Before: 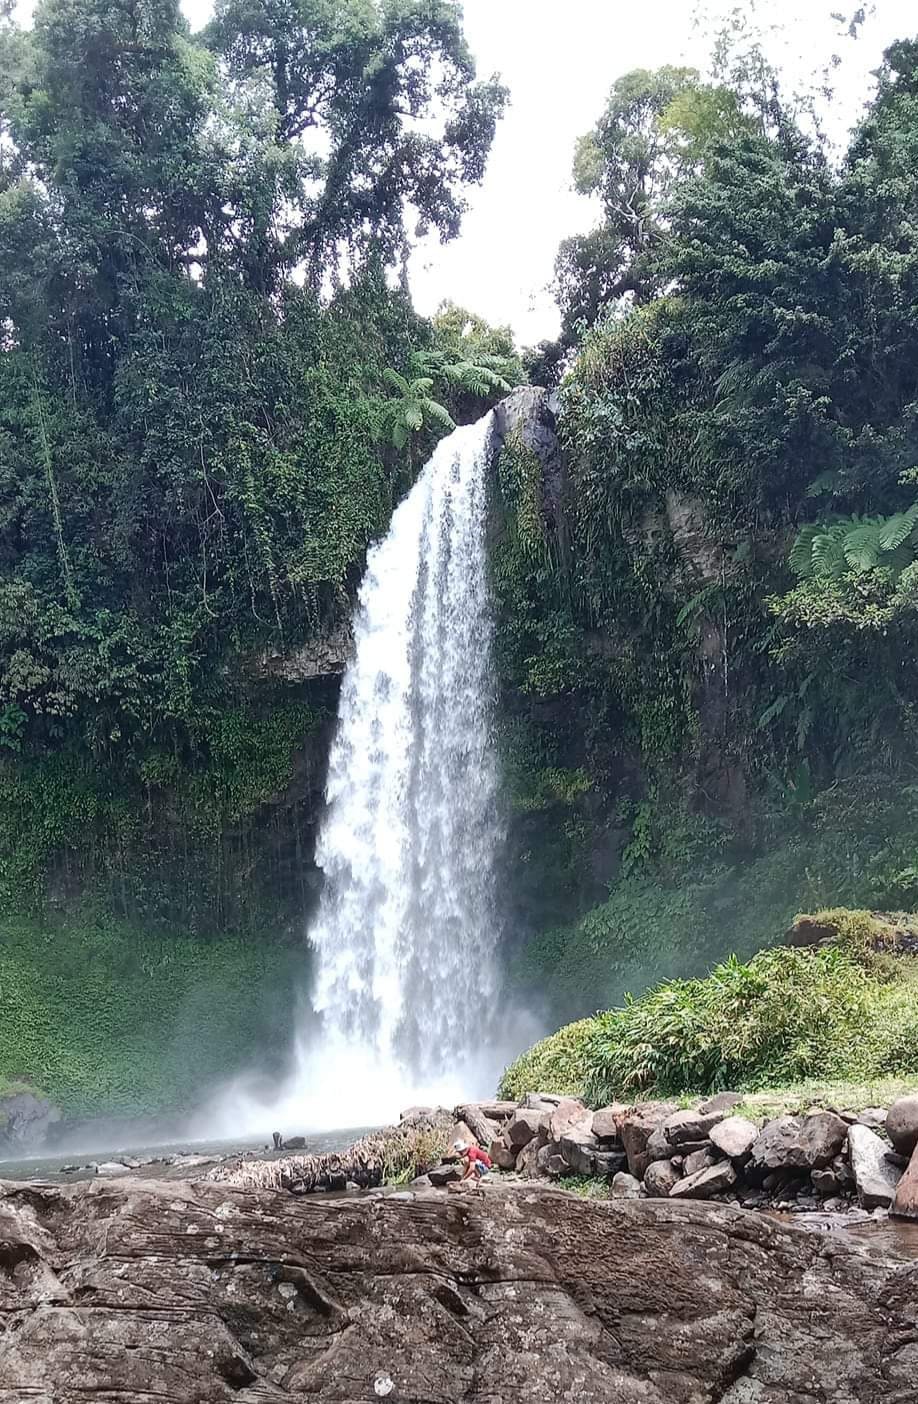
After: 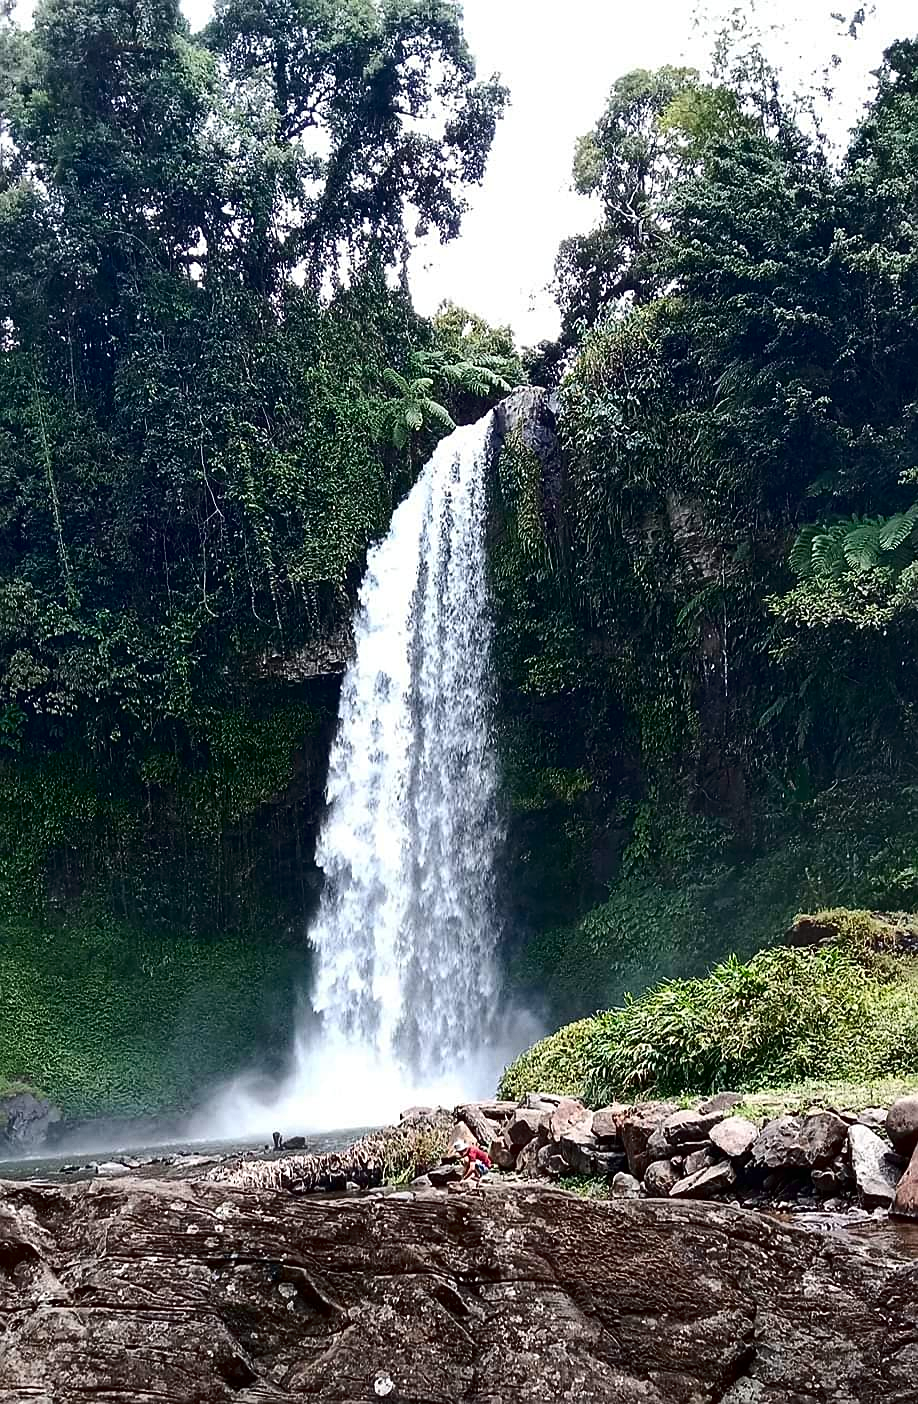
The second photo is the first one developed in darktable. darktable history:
contrast brightness saturation: contrast 0.193, brightness -0.227, saturation 0.115
sharpen: on, module defaults
haze removal: compatibility mode true, adaptive false
